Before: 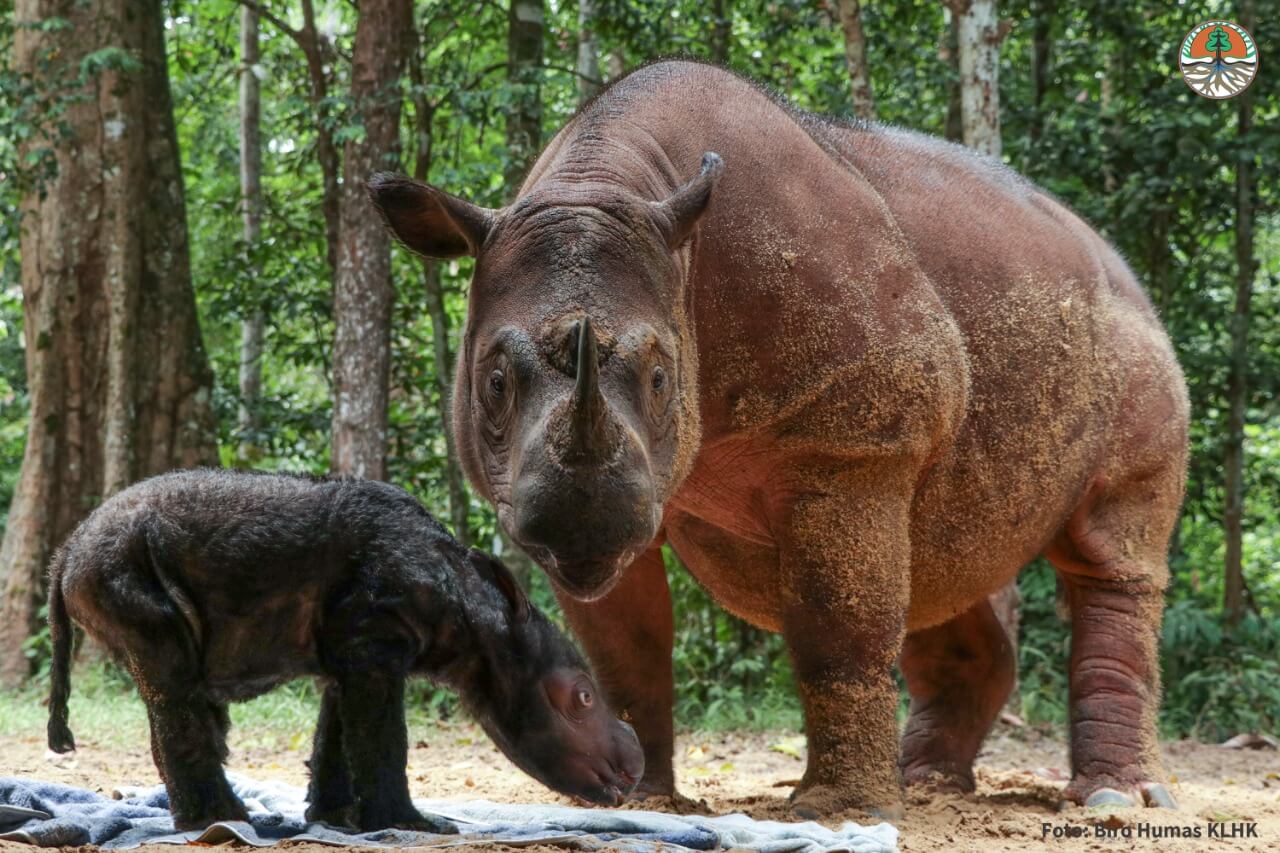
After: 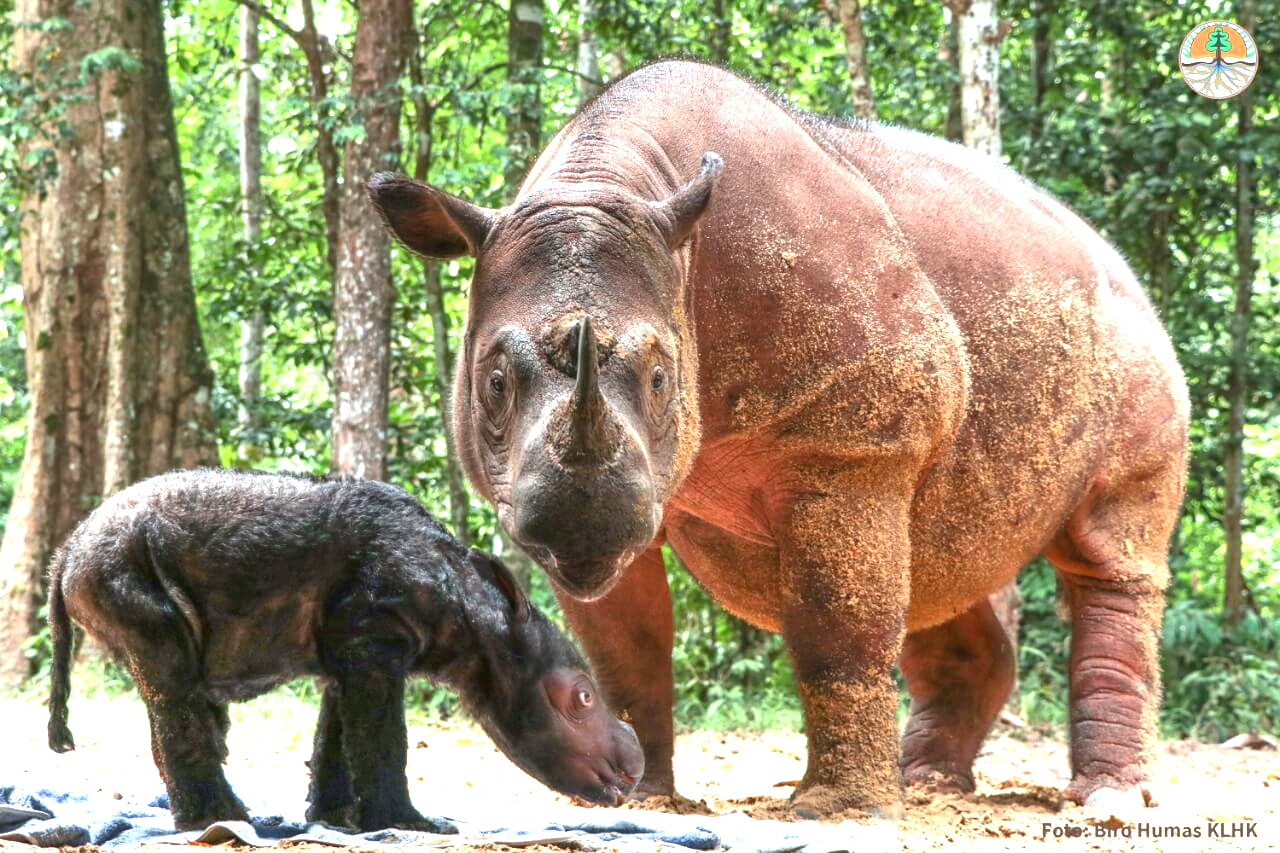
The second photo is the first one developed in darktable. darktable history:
exposure: black level correction 0, exposure 1.619 EV, compensate highlight preservation false
